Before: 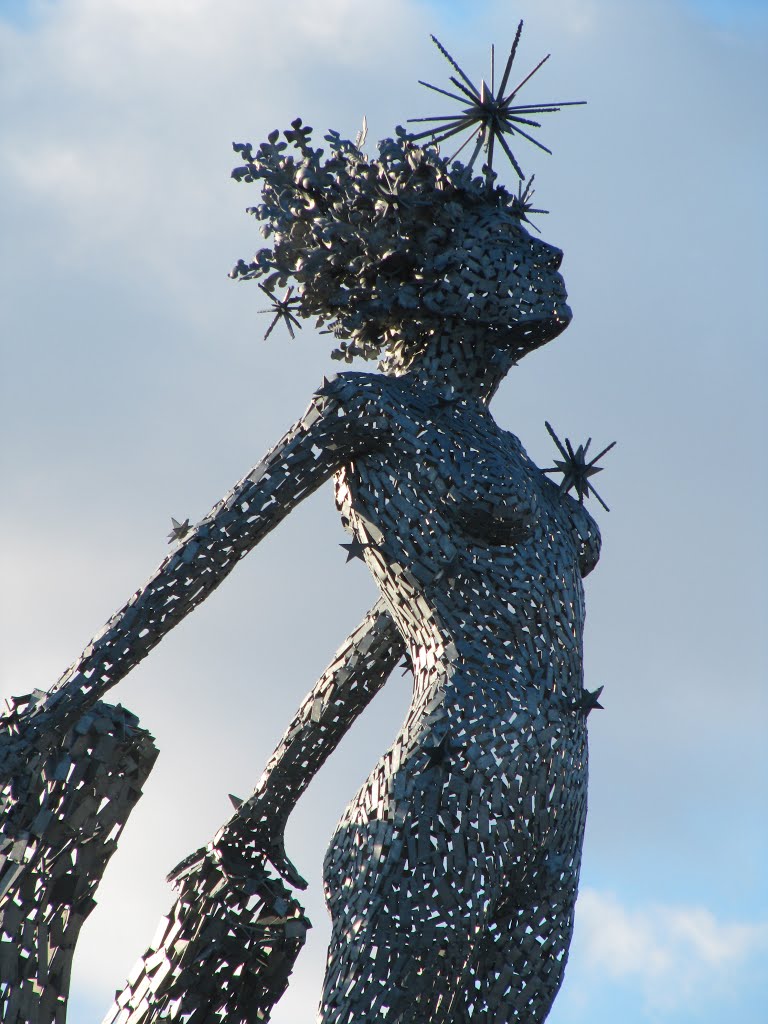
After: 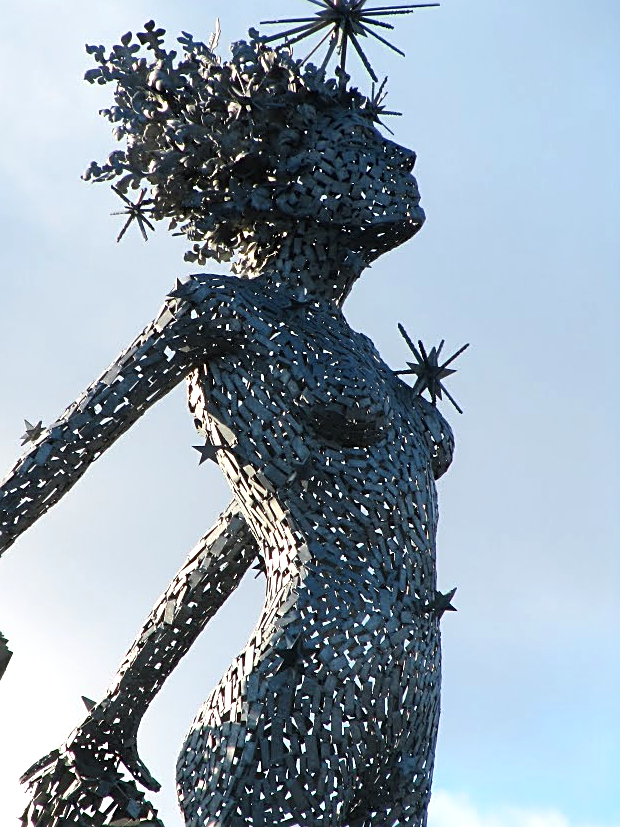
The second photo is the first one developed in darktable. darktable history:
sharpen: amount 0.499
tone equalizer: -8 EV -0.406 EV, -7 EV -0.39 EV, -6 EV -0.341 EV, -5 EV -0.237 EV, -3 EV 0.233 EV, -2 EV 0.346 EV, -1 EV 0.373 EV, +0 EV 0.441 EV
crop: left 19.163%, top 9.6%, right 0%, bottom 9.604%
